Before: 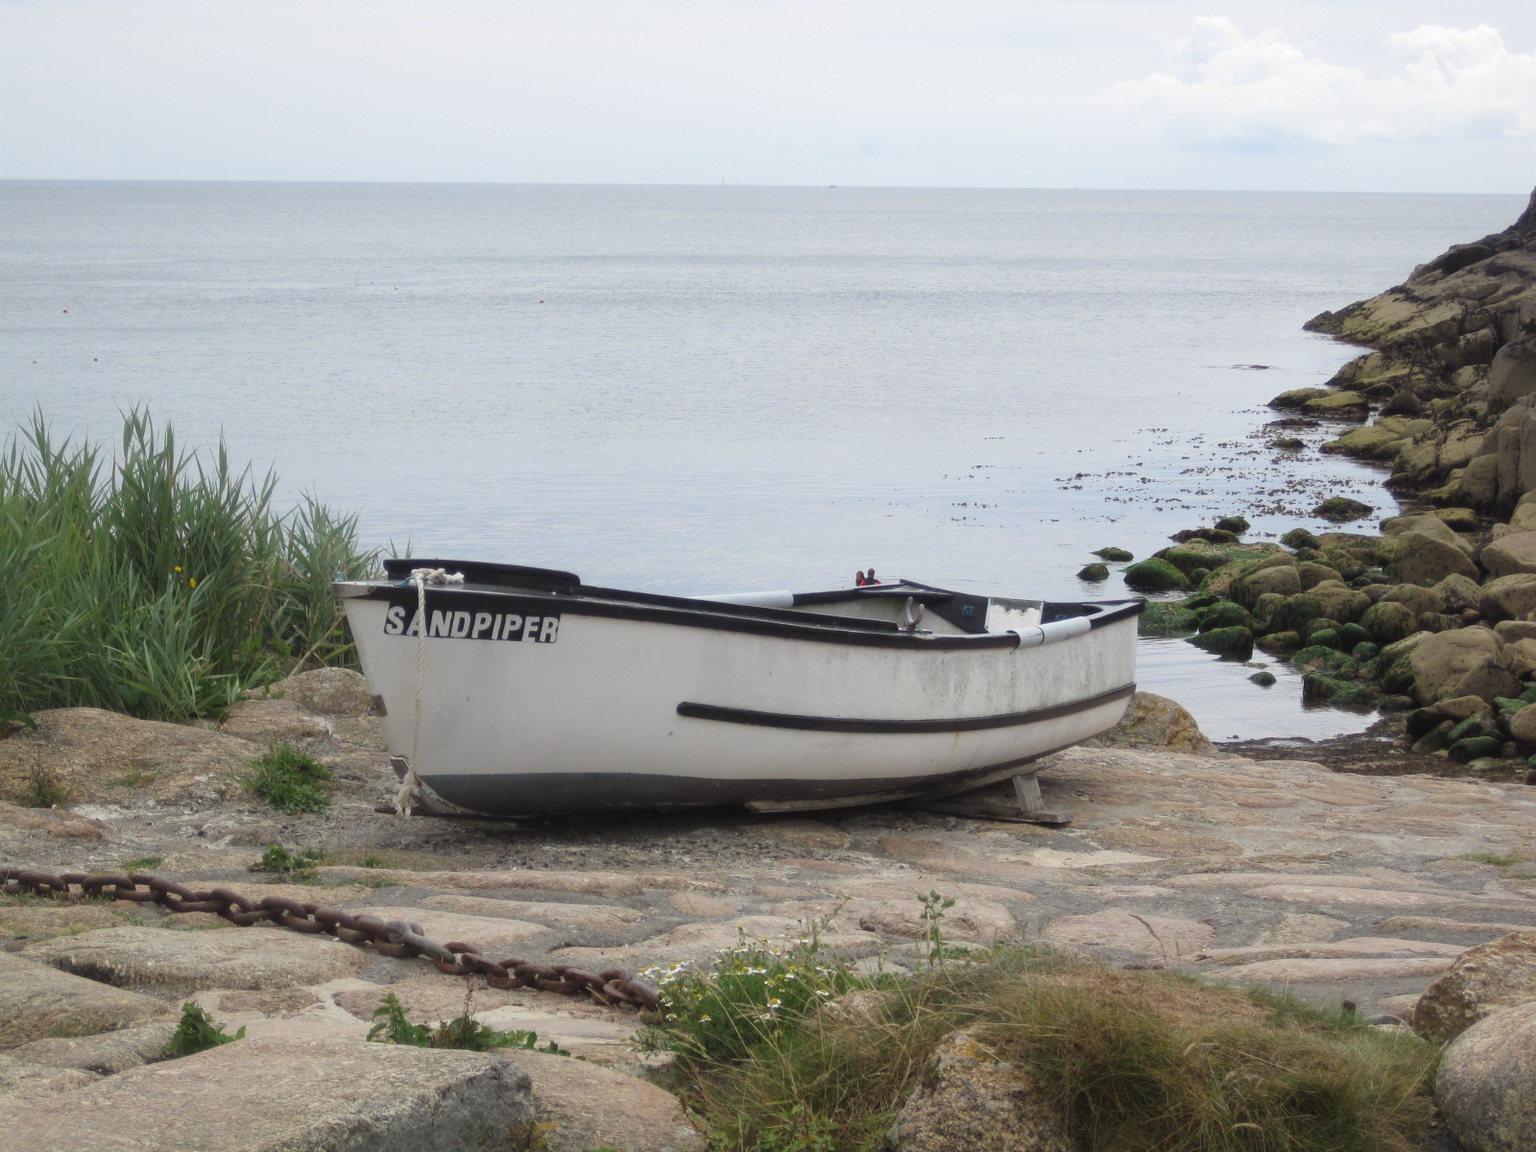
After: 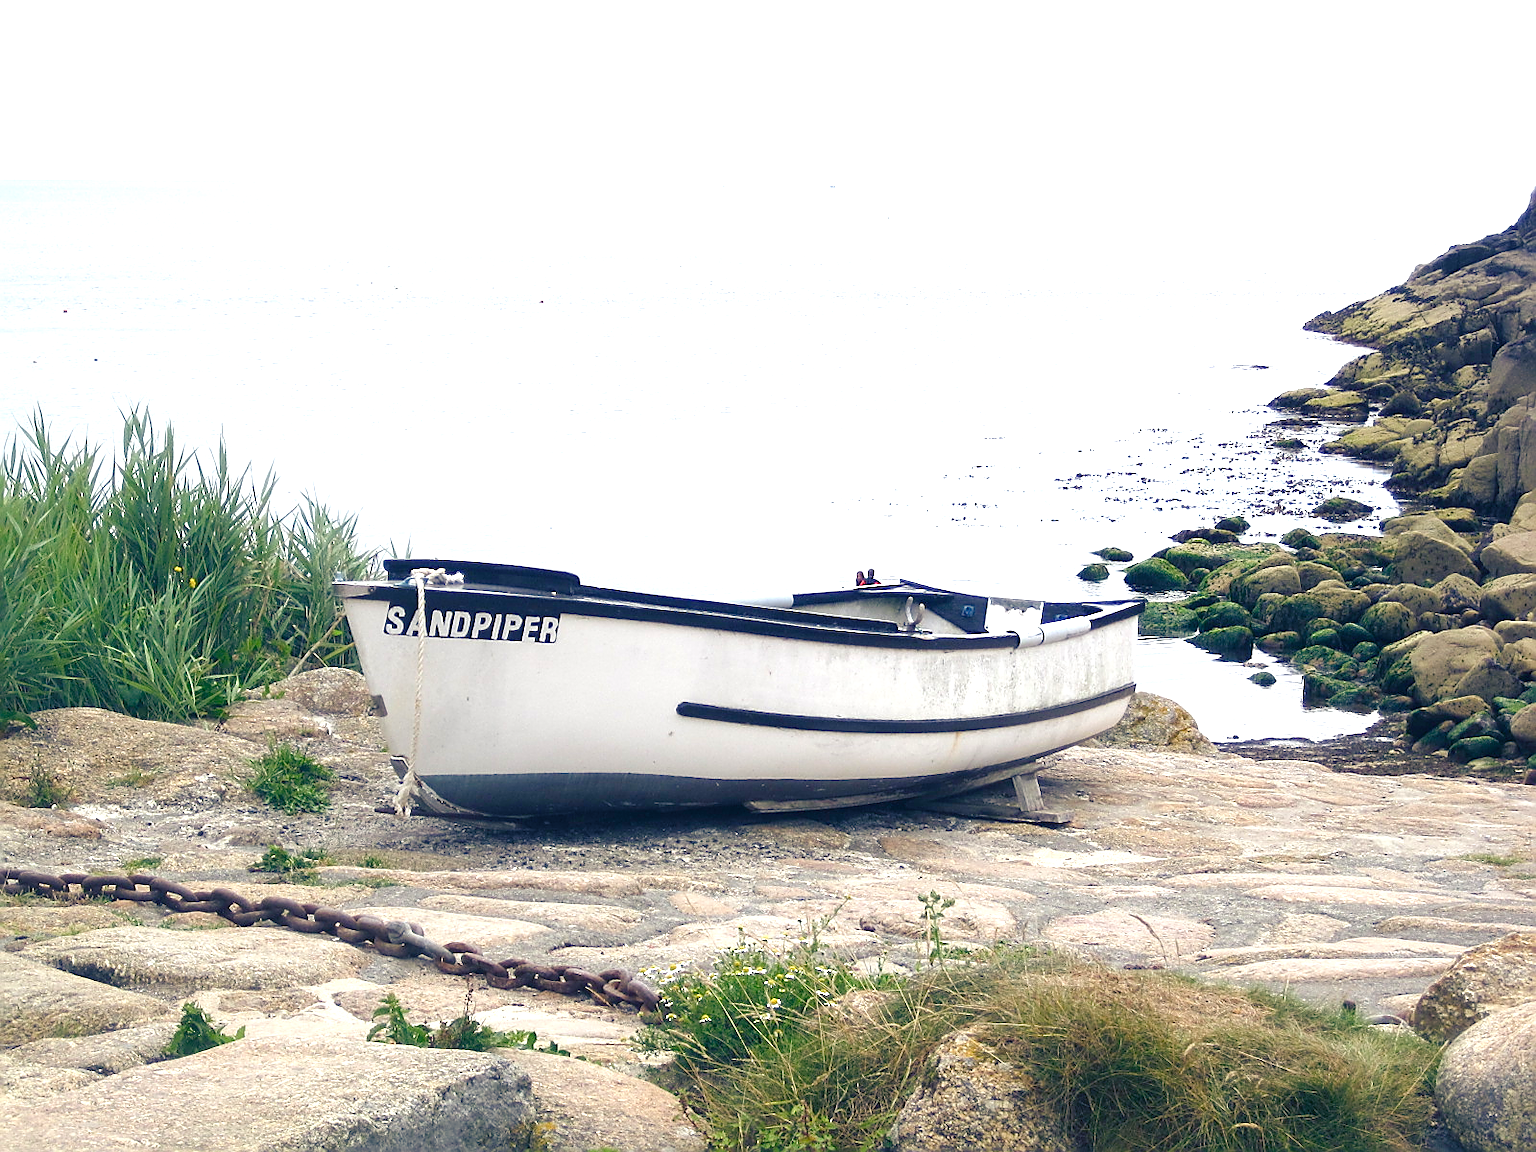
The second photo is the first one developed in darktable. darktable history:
sharpen: radius 1.363, amount 1.242, threshold 0.668
color balance rgb: shadows lift › luminance -40.913%, shadows lift › chroma 14.08%, shadows lift › hue 259.31°, perceptual saturation grading › global saturation 20%, perceptual saturation grading › highlights -25.347%, perceptual saturation grading › shadows 49.868%
exposure: exposure 1.152 EV, compensate highlight preservation false
